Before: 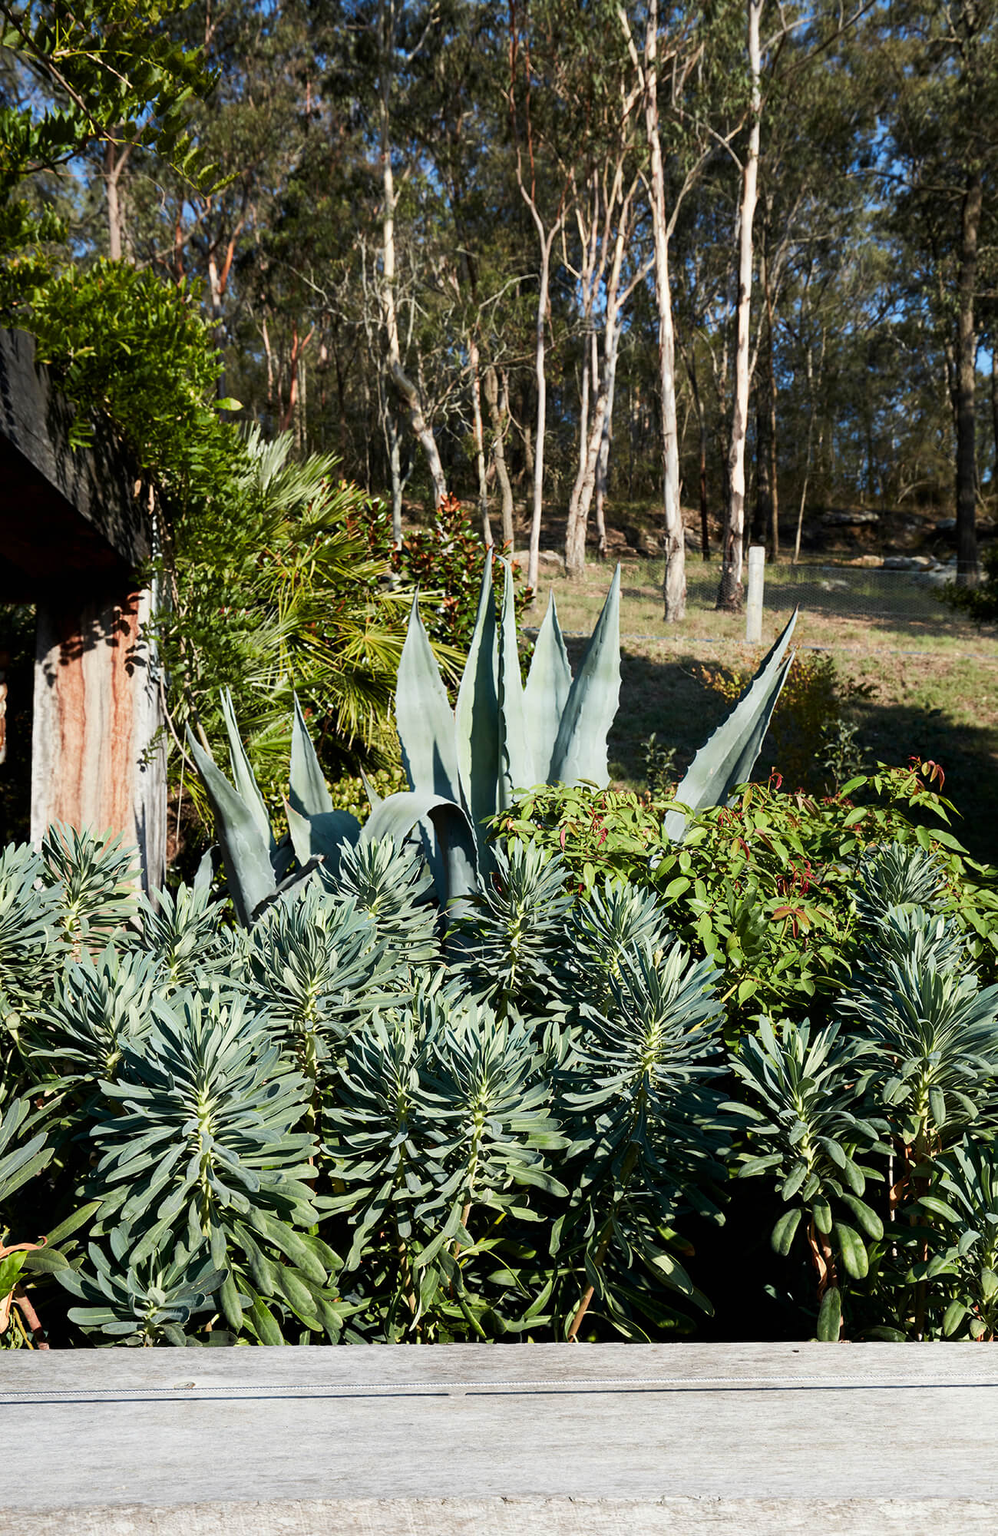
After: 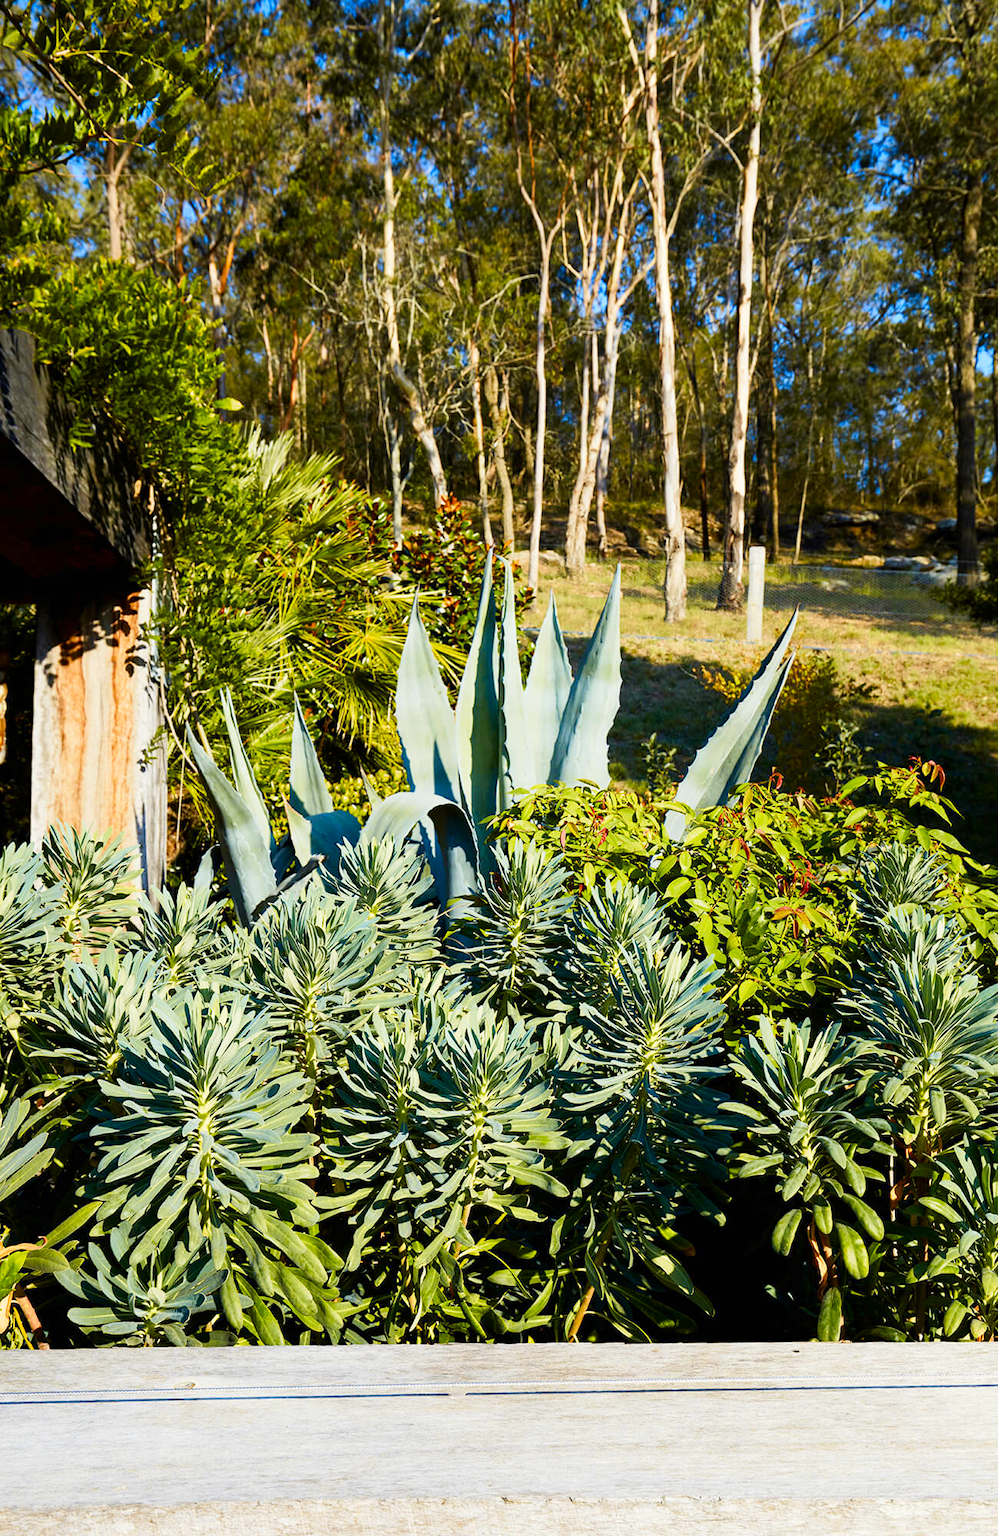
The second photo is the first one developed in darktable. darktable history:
color contrast: green-magenta contrast 1.12, blue-yellow contrast 1.95, unbound 0
tone curve: curves: ch0 [(0, 0) (0.003, 0.004) (0.011, 0.015) (0.025, 0.033) (0.044, 0.058) (0.069, 0.091) (0.1, 0.131) (0.136, 0.179) (0.177, 0.233) (0.224, 0.296) (0.277, 0.364) (0.335, 0.434) (0.399, 0.511) (0.468, 0.584) (0.543, 0.656) (0.623, 0.729) (0.709, 0.799) (0.801, 0.874) (0.898, 0.936) (1, 1)], preserve colors none
velvia: on, module defaults
